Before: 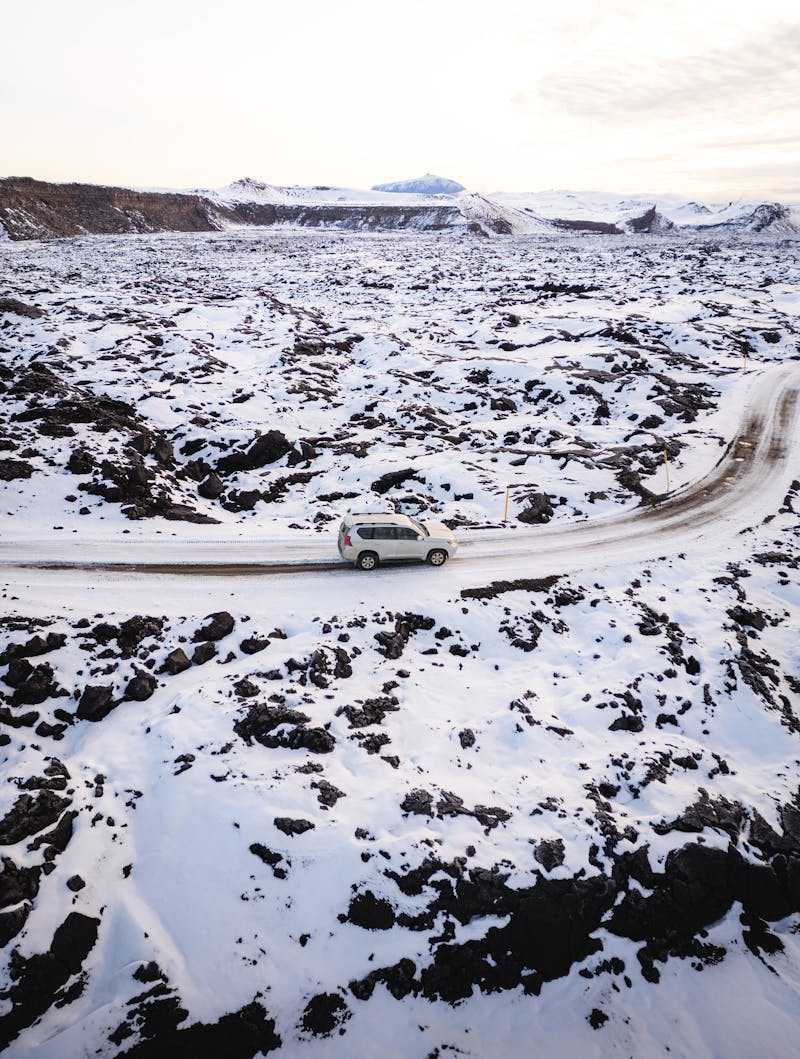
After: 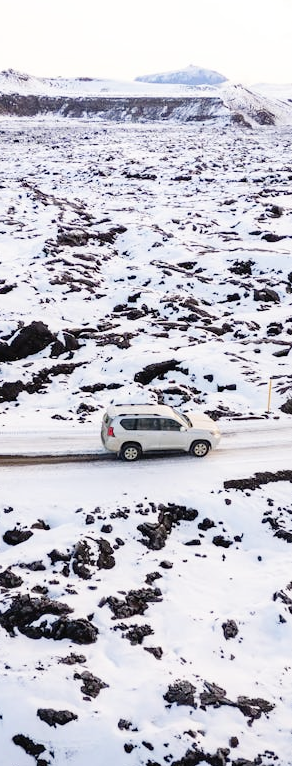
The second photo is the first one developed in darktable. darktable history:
tone curve: curves: ch0 [(0, 0) (0.051, 0.047) (0.102, 0.099) (0.228, 0.262) (0.446, 0.527) (0.695, 0.778) (0.908, 0.946) (1, 1)]; ch1 [(0, 0) (0.339, 0.298) (0.402, 0.363) (0.453, 0.413) (0.485, 0.469) (0.494, 0.493) (0.504, 0.501) (0.525, 0.533) (0.563, 0.591) (0.597, 0.631) (1, 1)]; ch2 [(0, 0) (0.48, 0.48) (0.504, 0.5) (0.539, 0.554) (0.59, 0.628) (0.642, 0.682) (0.824, 0.815) (1, 1)], preserve colors none
crop and rotate: left 29.823%, top 10.359%, right 33.651%, bottom 17.252%
